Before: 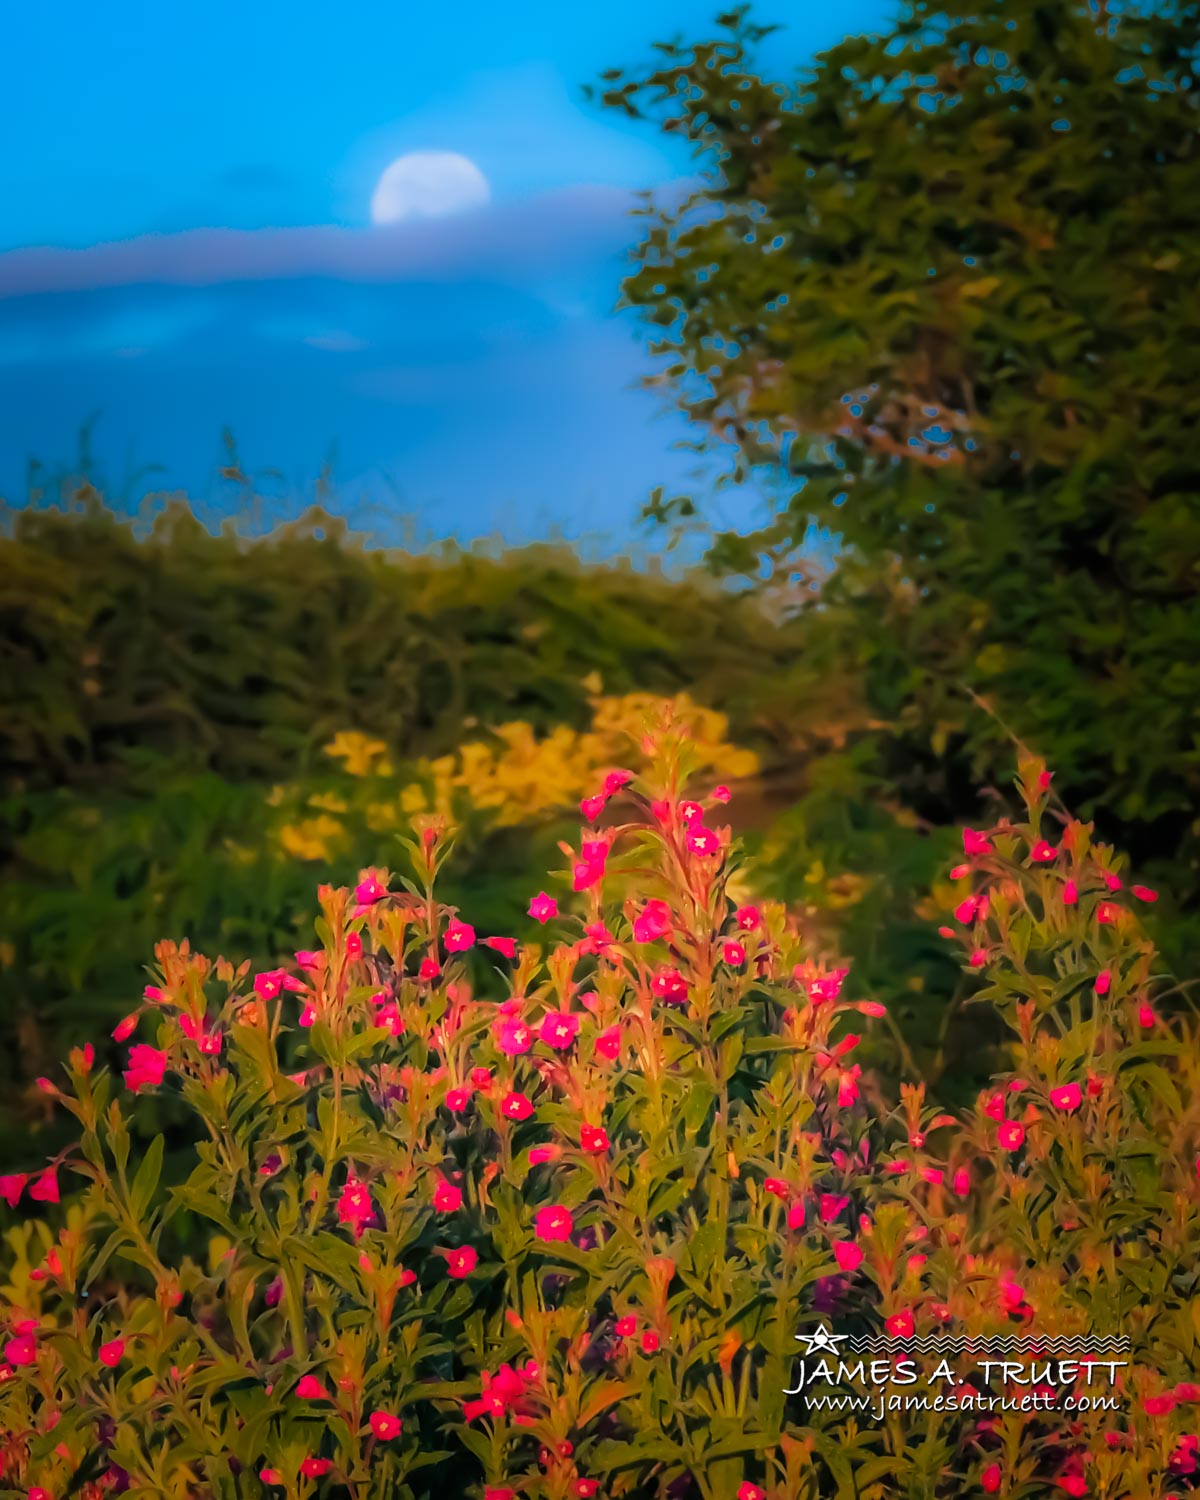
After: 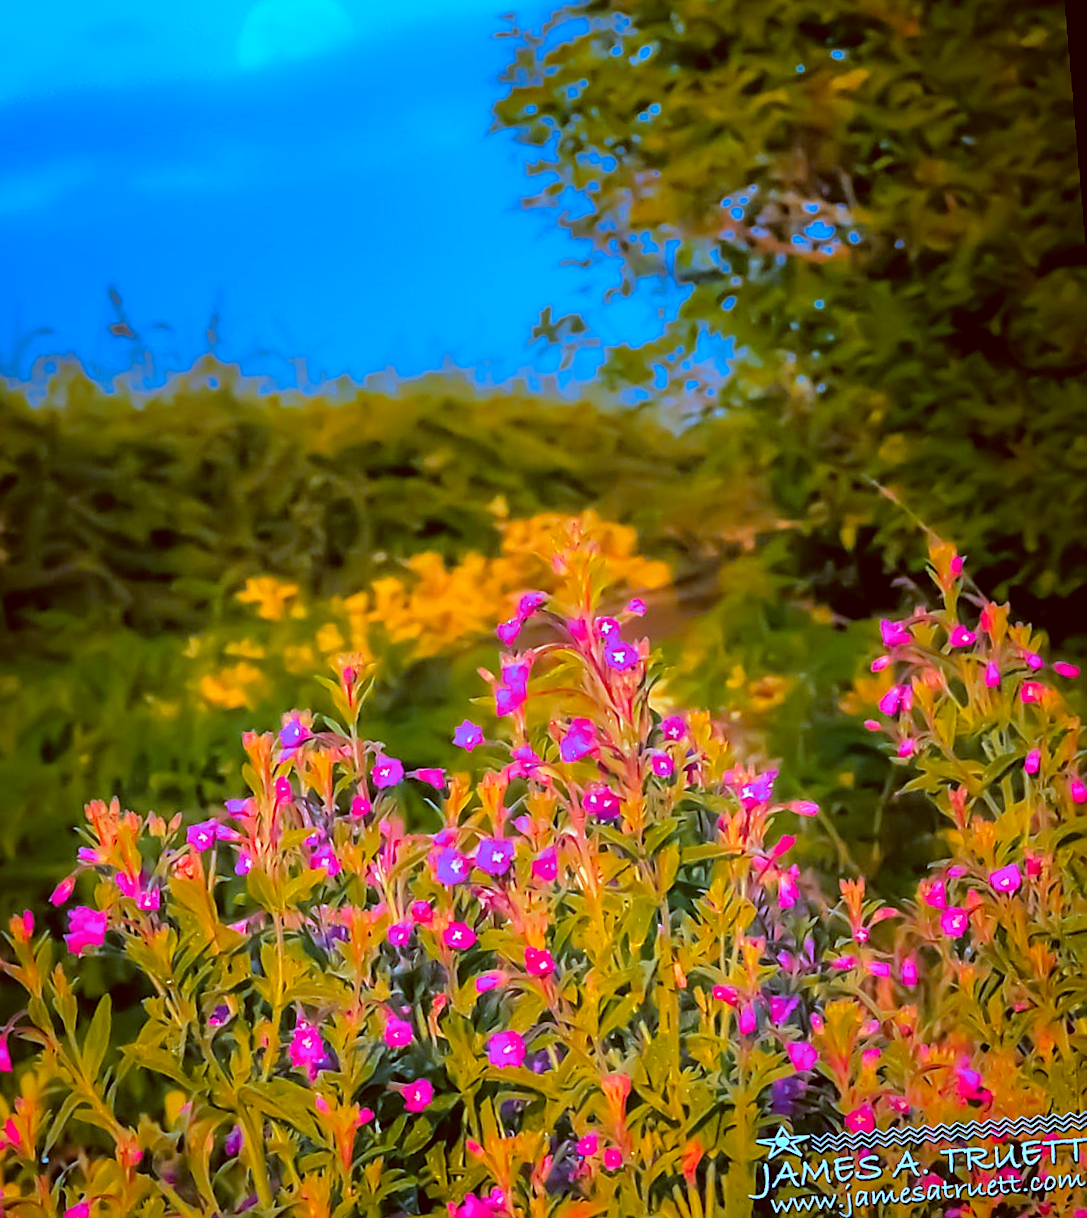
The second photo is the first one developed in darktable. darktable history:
white balance: red 0.766, blue 1.537
rotate and perspective: rotation -3°, crop left 0.031, crop right 0.968, crop top 0.07, crop bottom 0.93
color correction: highlights a* -0.482, highlights b* 0.161, shadows a* 4.66, shadows b* 20.72
crop and rotate: angle 1.96°, left 5.673%, top 5.673%
sharpen: on, module defaults
color zones: curves: ch1 [(0.235, 0.558) (0.75, 0.5)]; ch2 [(0.25, 0.462) (0.749, 0.457)], mix 40.67%
tone equalizer: -7 EV 0.15 EV, -6 EV 0.6 EV, -5 EV 1.15 EV, -4 EV 1.33 EV, -3 EV 1.15 EV, -2 EV 0.6 EV, -1 EV 0.15 EV, mask exposure compensation -0.5 EV
